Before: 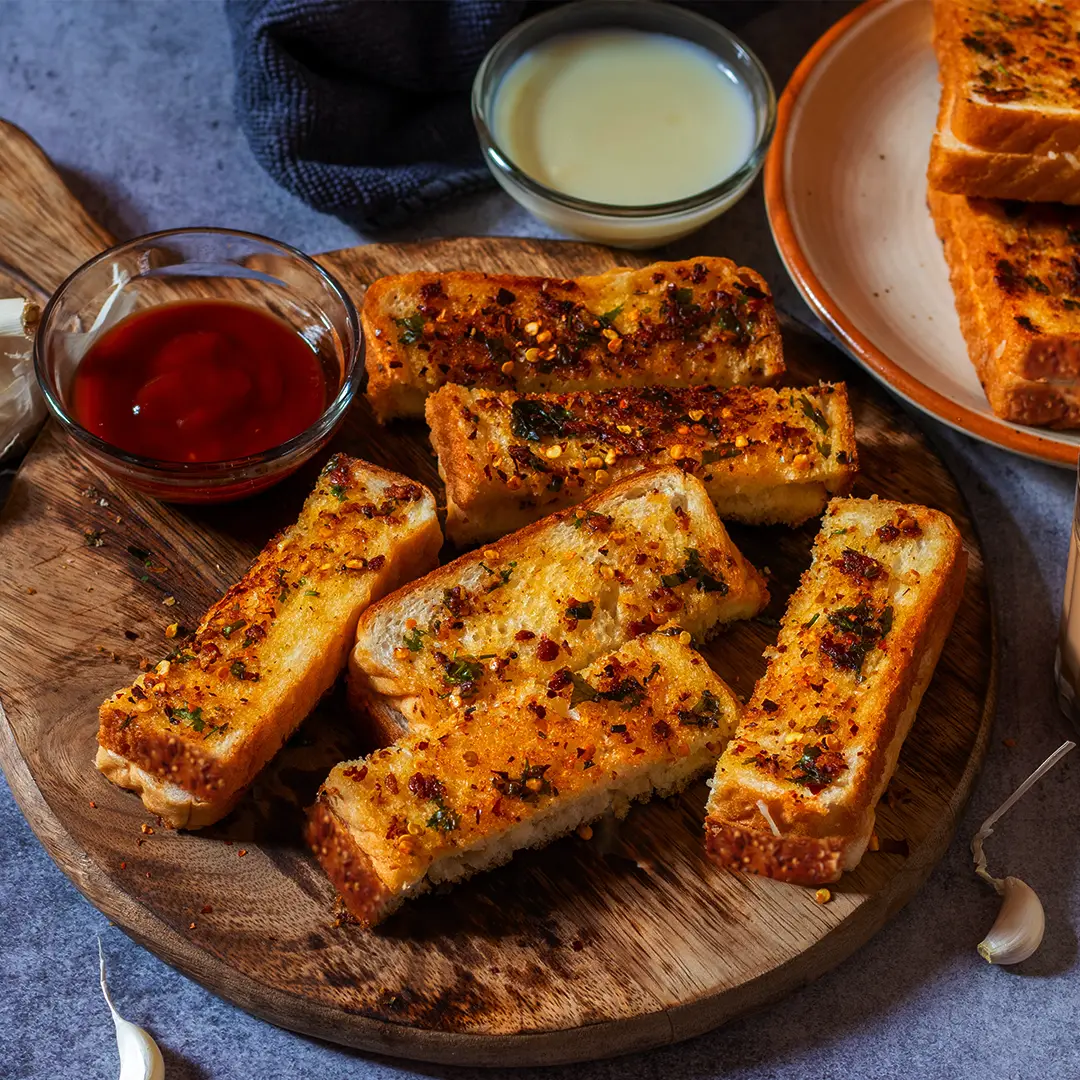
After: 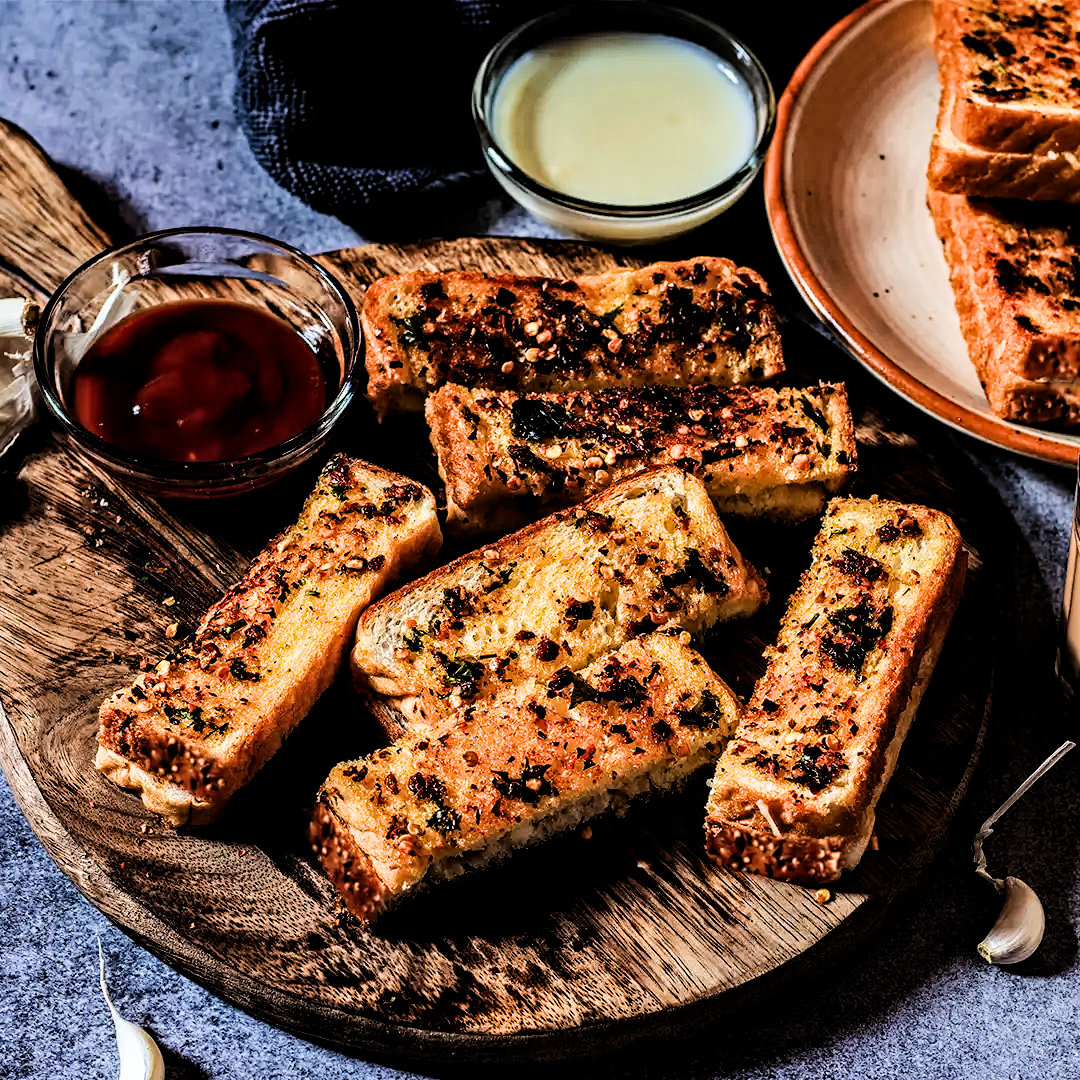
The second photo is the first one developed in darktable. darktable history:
tone equalizer: -8 EV -1.08 EV, -7 EV -1.01 EV, -6 EV -0.867 EV, -5 EV -0.578 EV, -3 EV 0.578 EV, -2 EV 0.867 EV, -1 EV 1.01 EV, +0 EV 1.08 EV, edges refinement/feathering 500, mask exposure compensation -1.57 EV, preserve details no
contrast equalizer: octaves 7, y [[0.5, 0.542, 0.583, 0.625, 0.667, 0.708], [0.5 ×6], [0.5 ×6], [0 ×6], [0 ×6]]
filmic rgb: black relative exposure -5 EV, hardness 2.88, contrast 1.1
exposure: exposure 0.15 EV, compensate highlight preservation false
